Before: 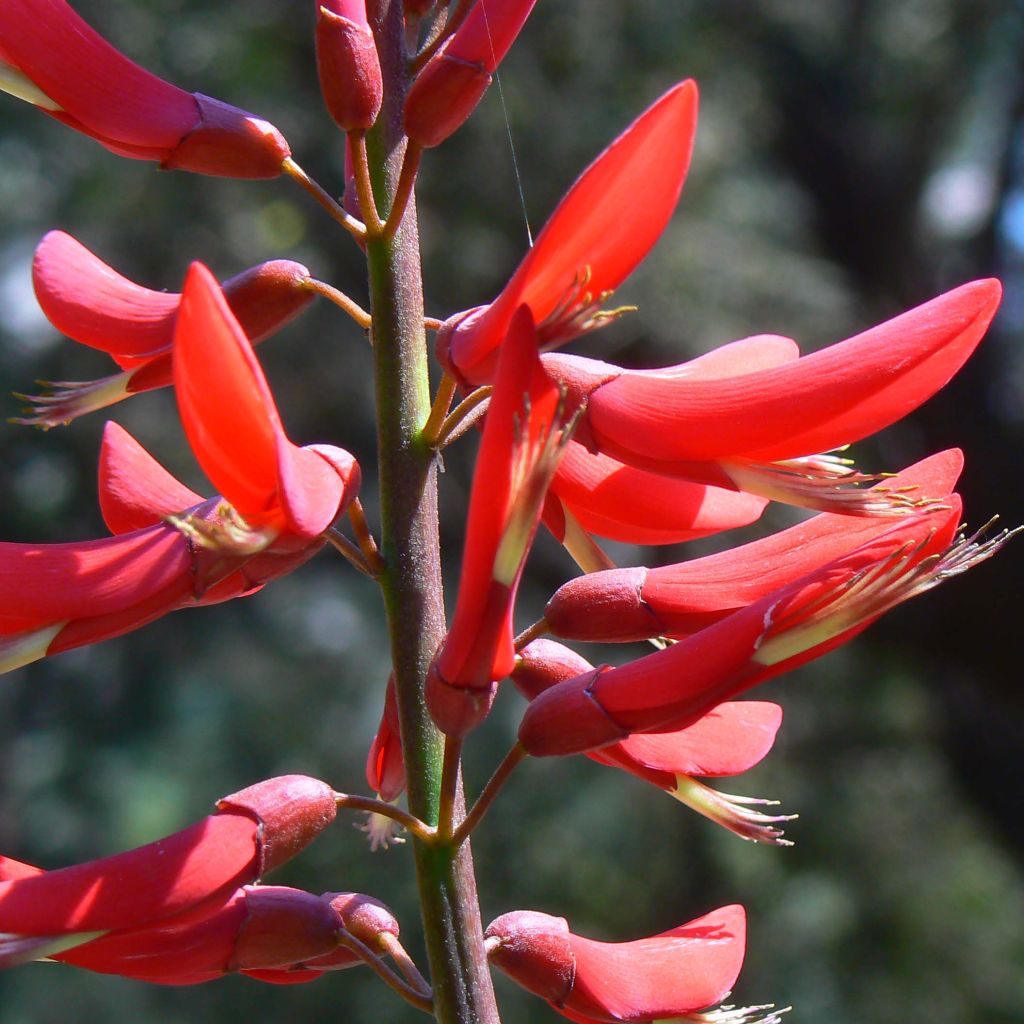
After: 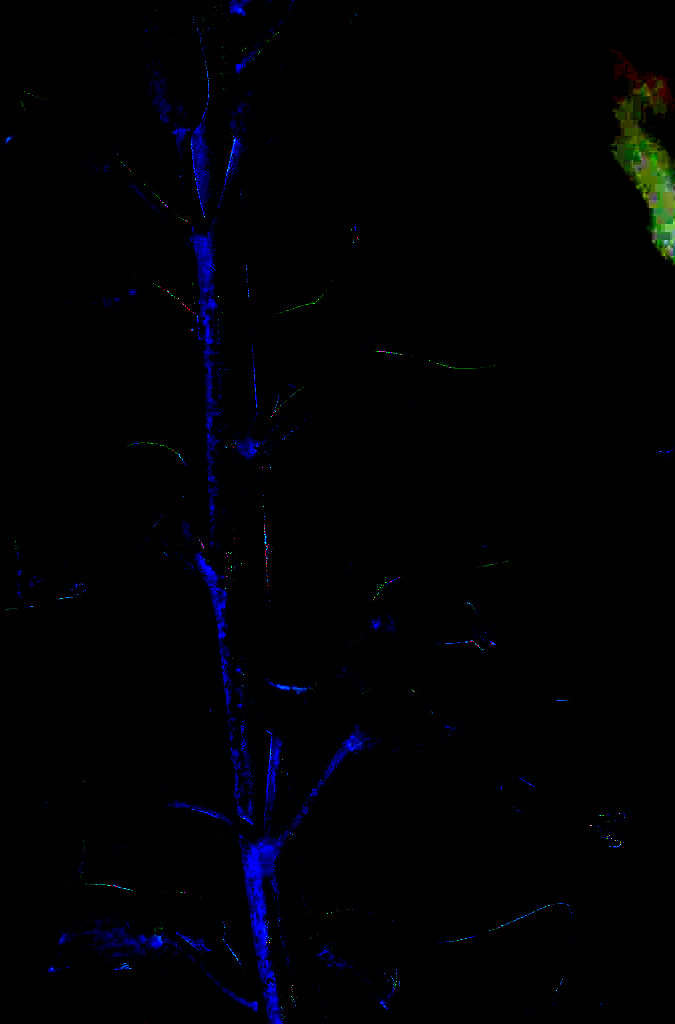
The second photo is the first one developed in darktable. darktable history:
shadows and highlights: shadows 52.58, soften with gaussian
sharpen: on, module defaults
color balance rgb: highlights gain › chroma 0.184%, highlights gain › hue 329.69°, linear chroma grading › global chroma 7.008%, perceptual saturation grading › global saturation 29.871%
exposure: exposure 7.917 EV, compensate exposure bias true, compensate highlight preservation false
color calibration: illuminant as shot in camera, x 0.358, y 0.373, temperature 4628.91 K
crop: left 17.175%, right 16.849%
